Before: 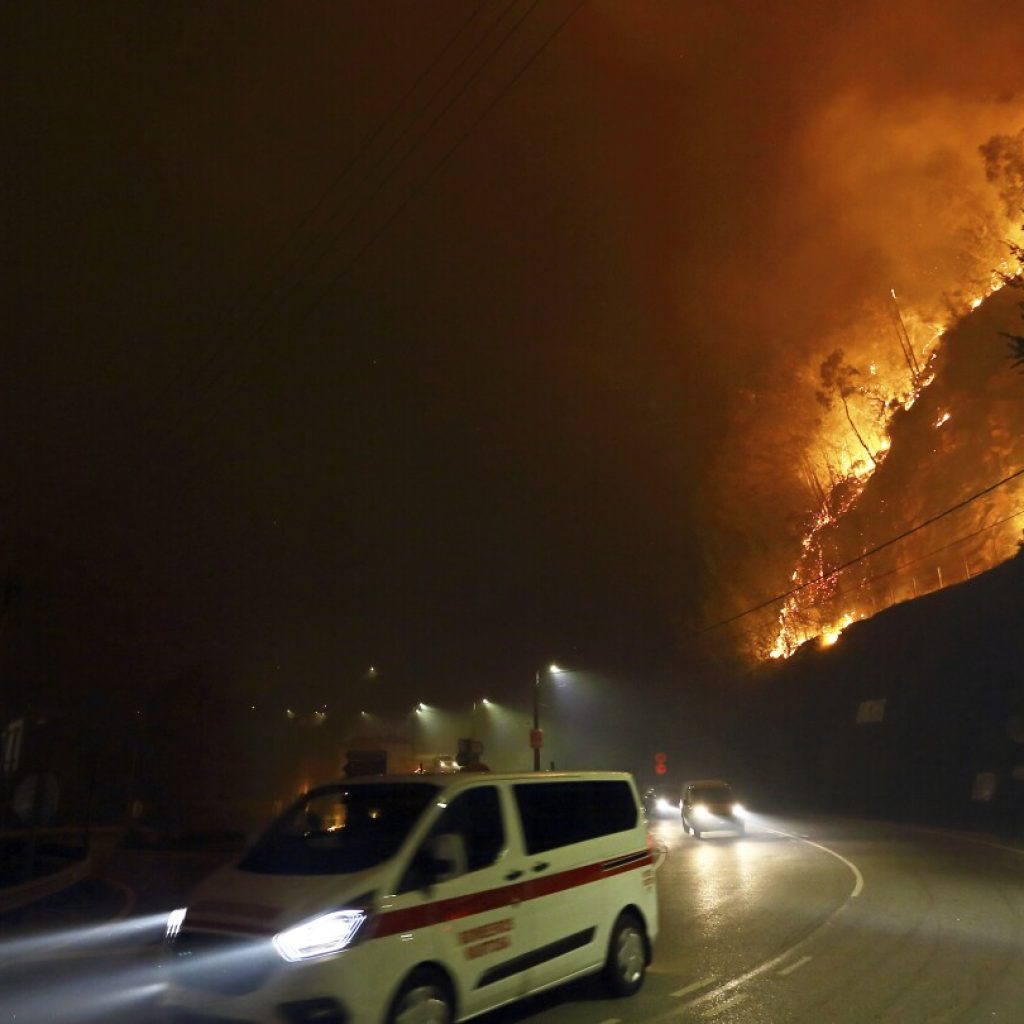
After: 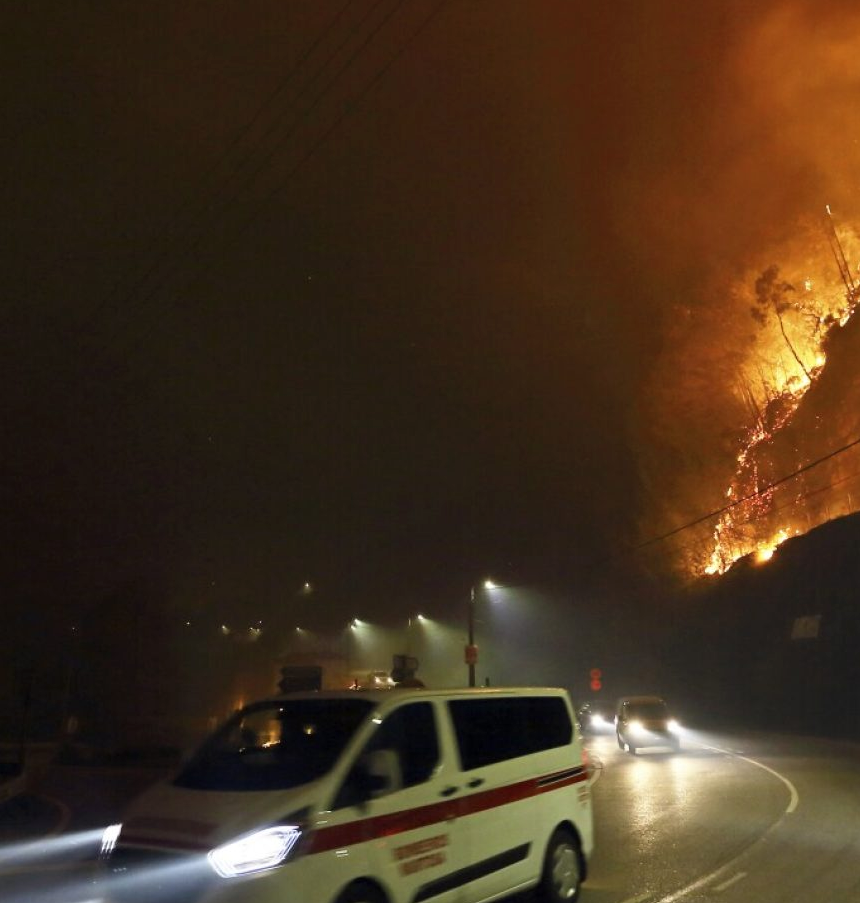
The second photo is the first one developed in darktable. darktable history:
shadows and highlights: shadows 29.8, highlights -30.26, low approximation 0.01, soften with gaussian
crop: left 6.424%, top 8.213%, right 9.534%, bottom 3.521%
